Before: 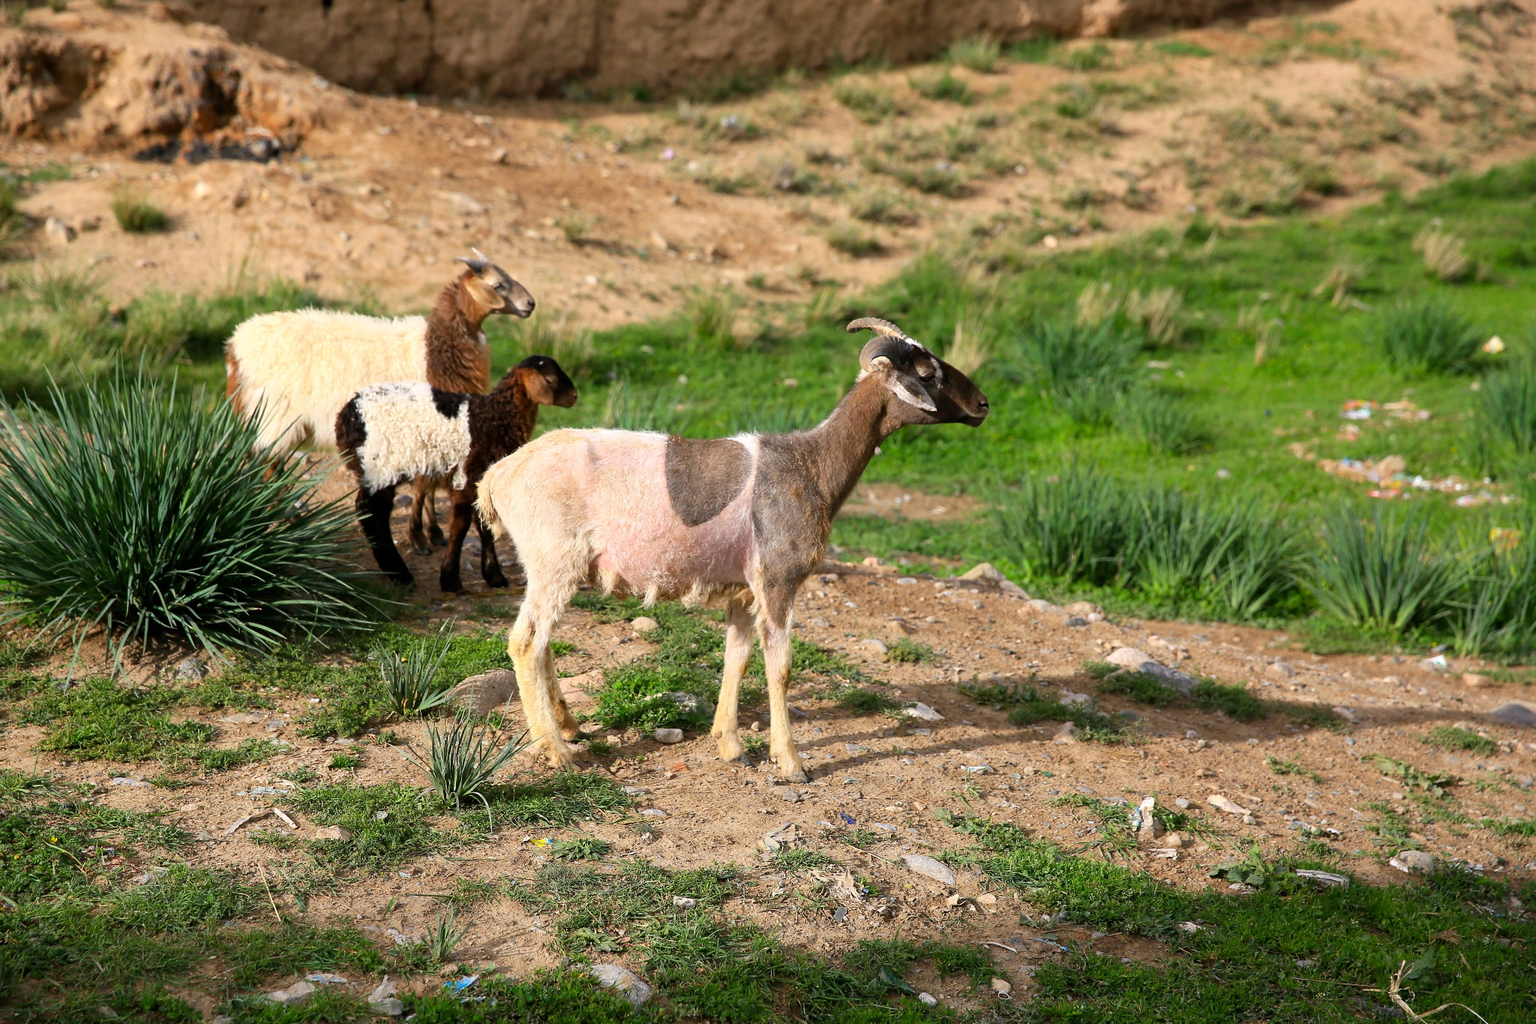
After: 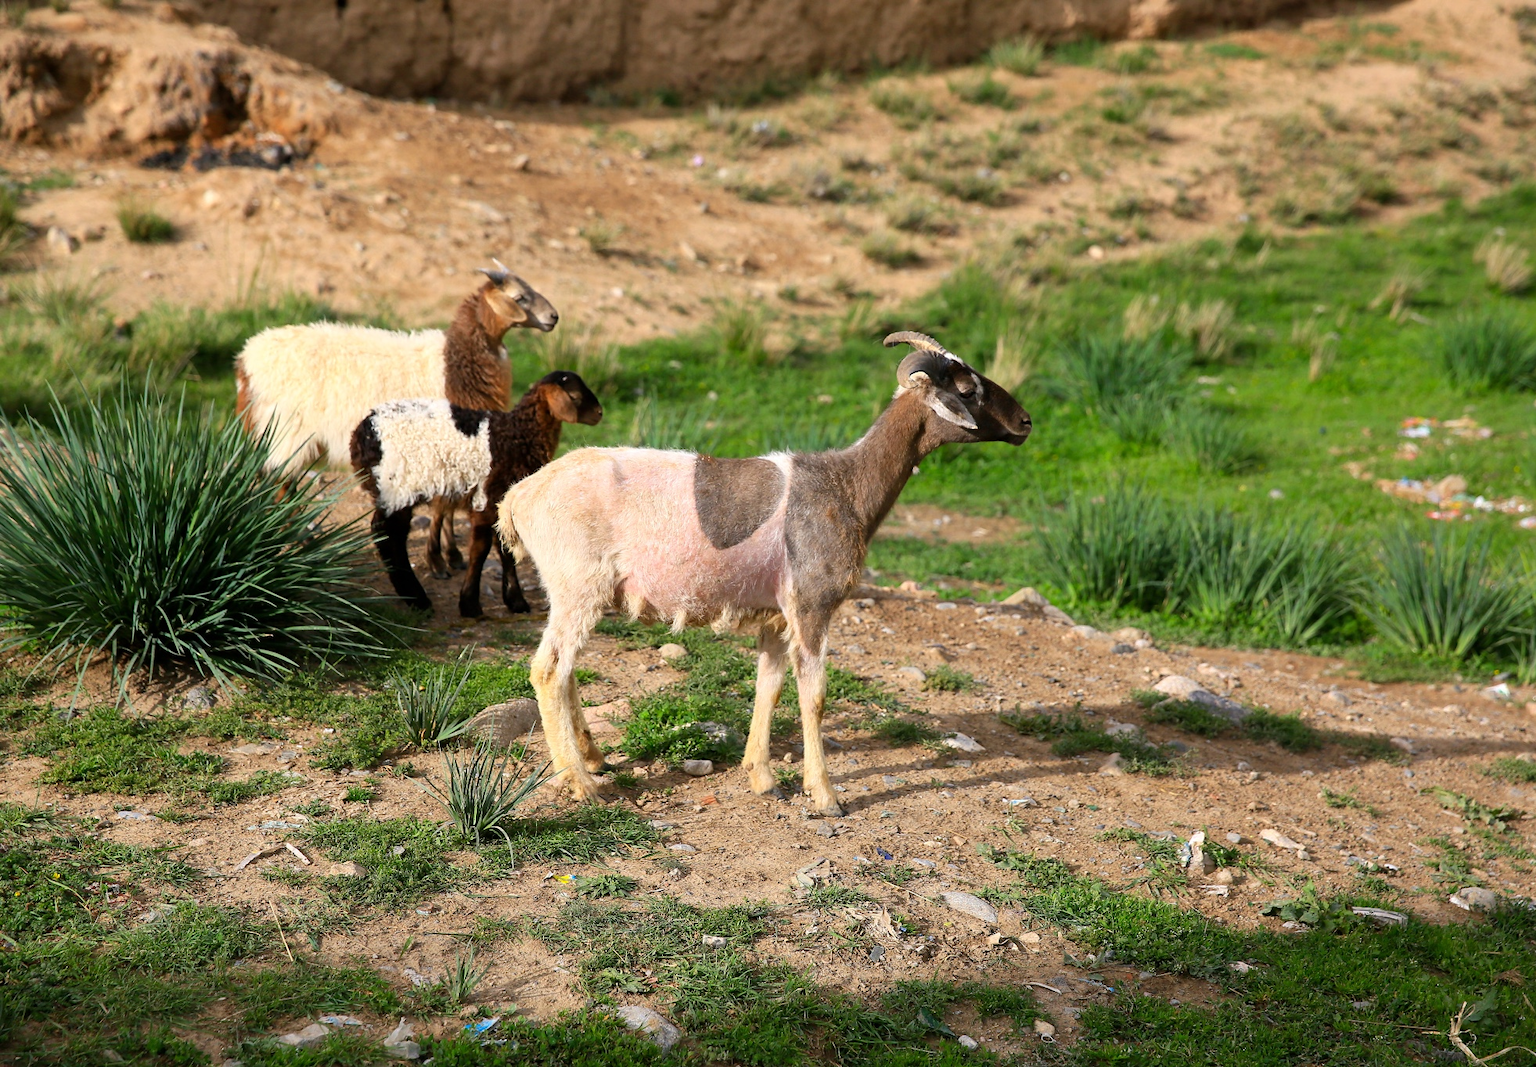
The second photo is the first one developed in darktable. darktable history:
crop: right 4.125%, bottom 0.036%
